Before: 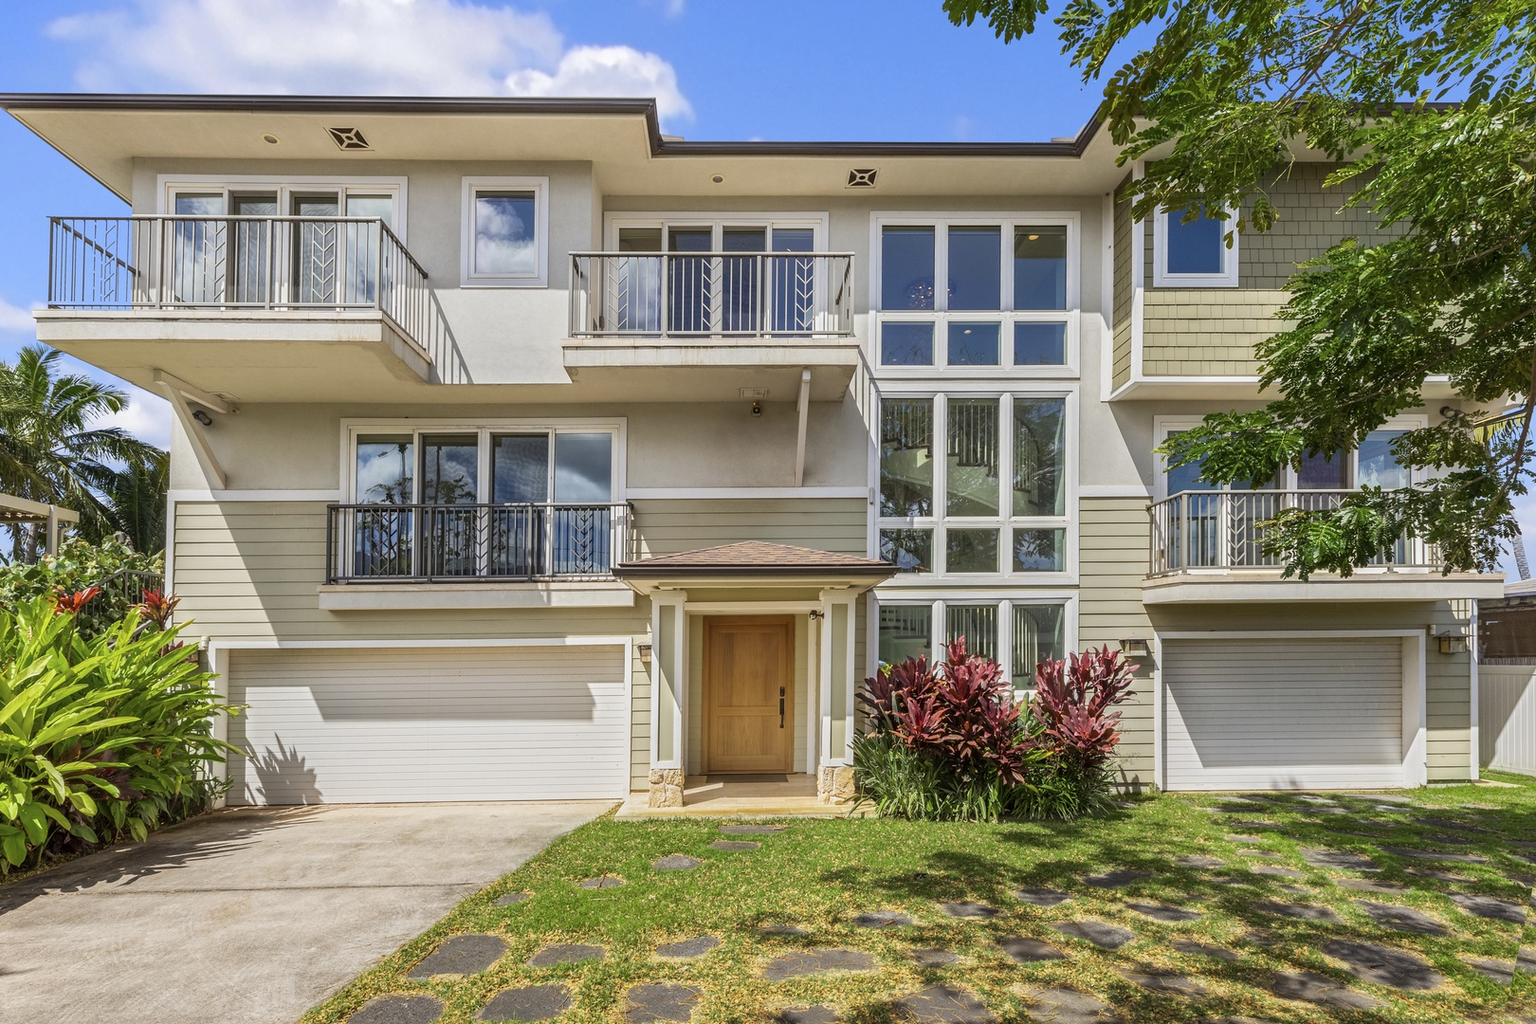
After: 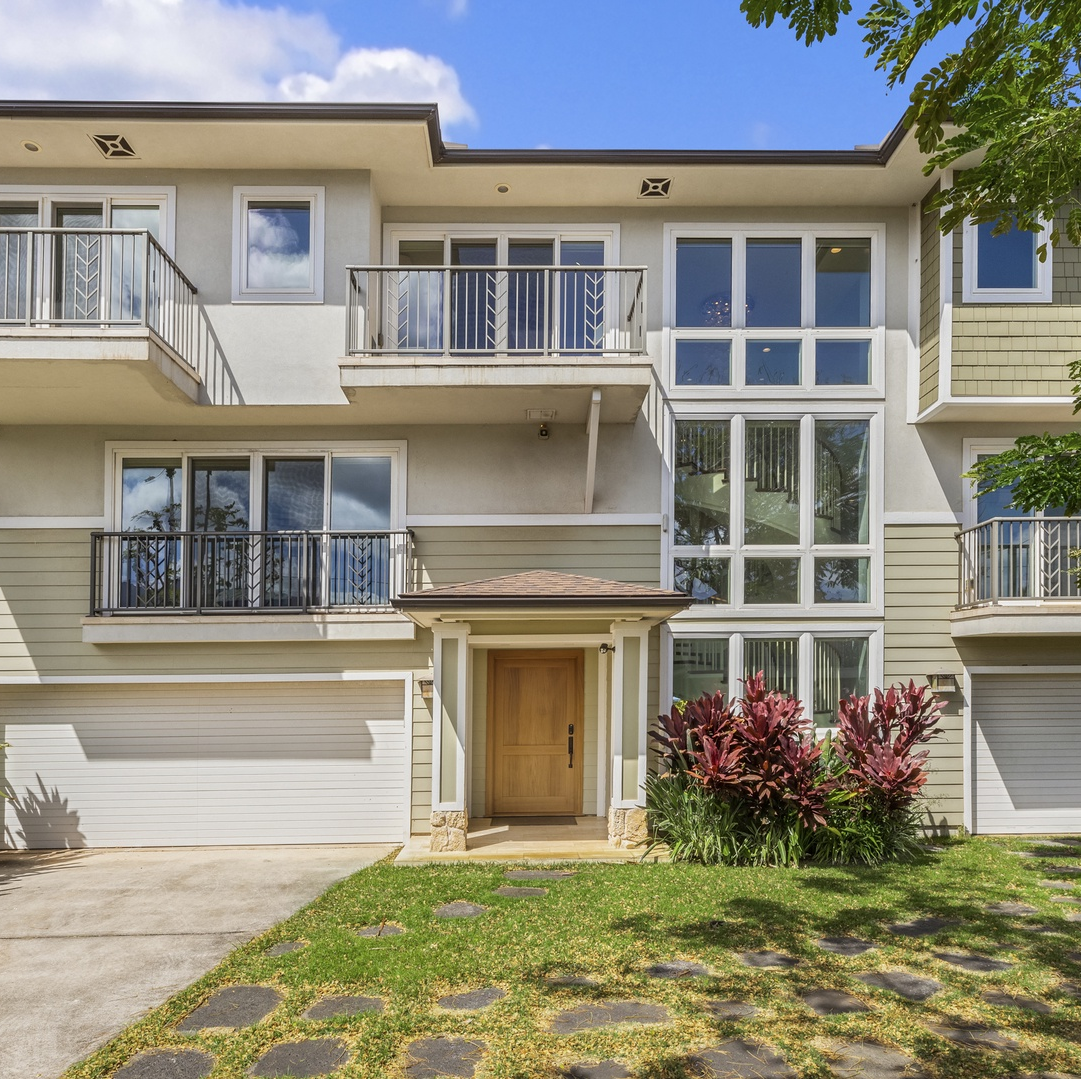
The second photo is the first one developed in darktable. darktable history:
crop and rotate: left 15.717%, right 17.554%
